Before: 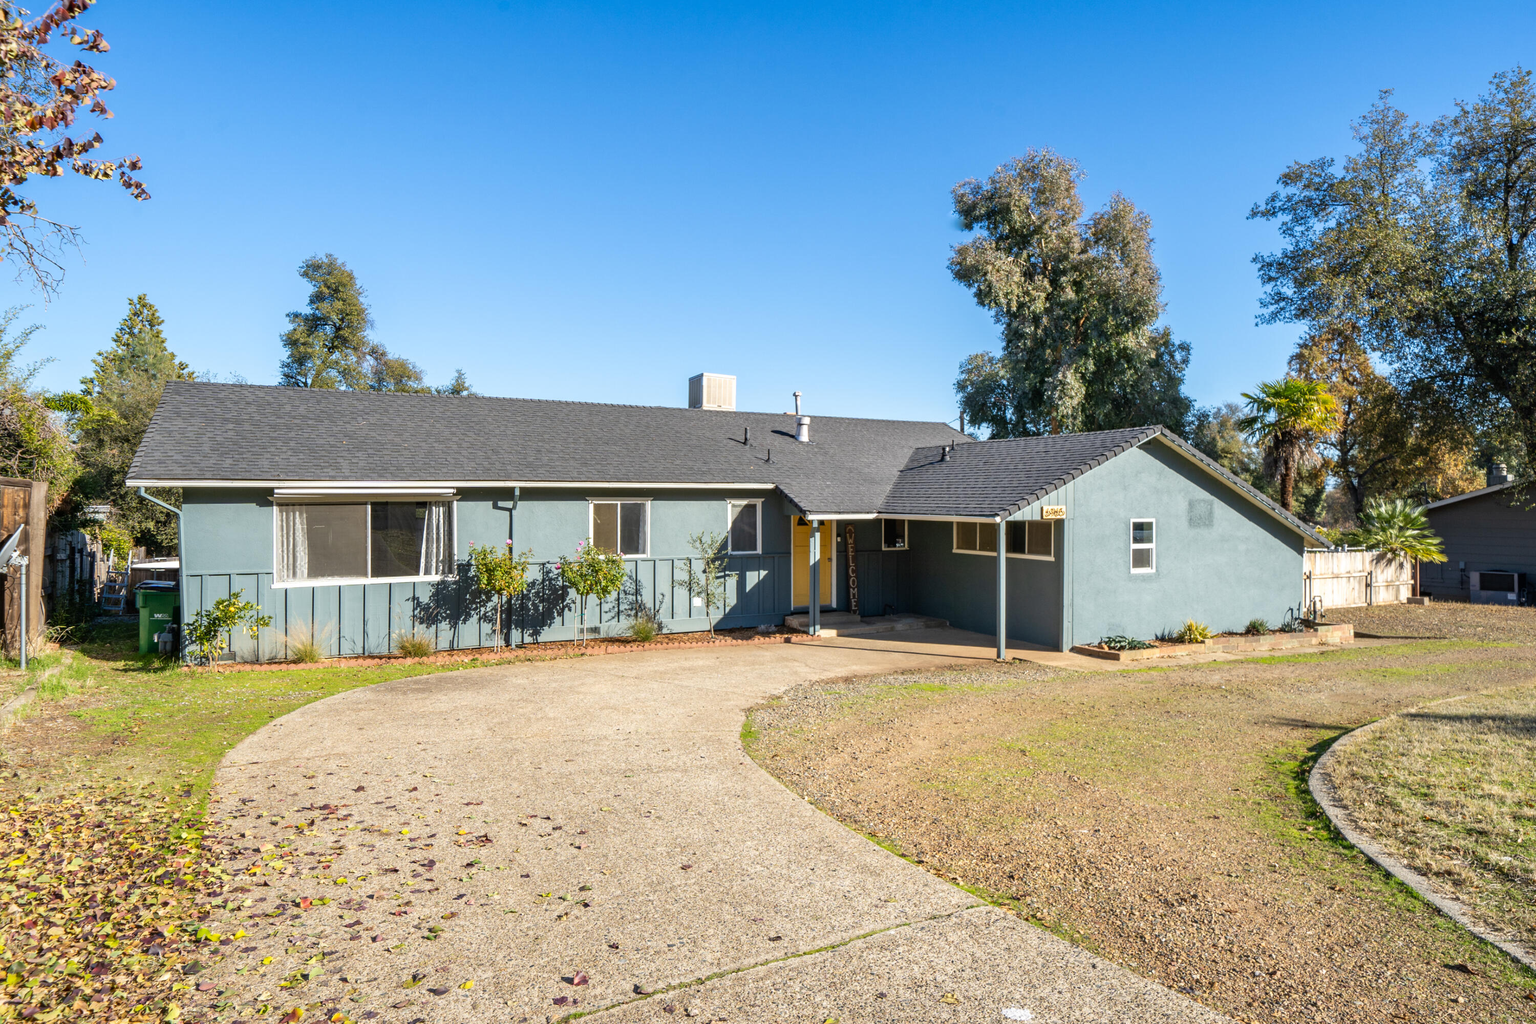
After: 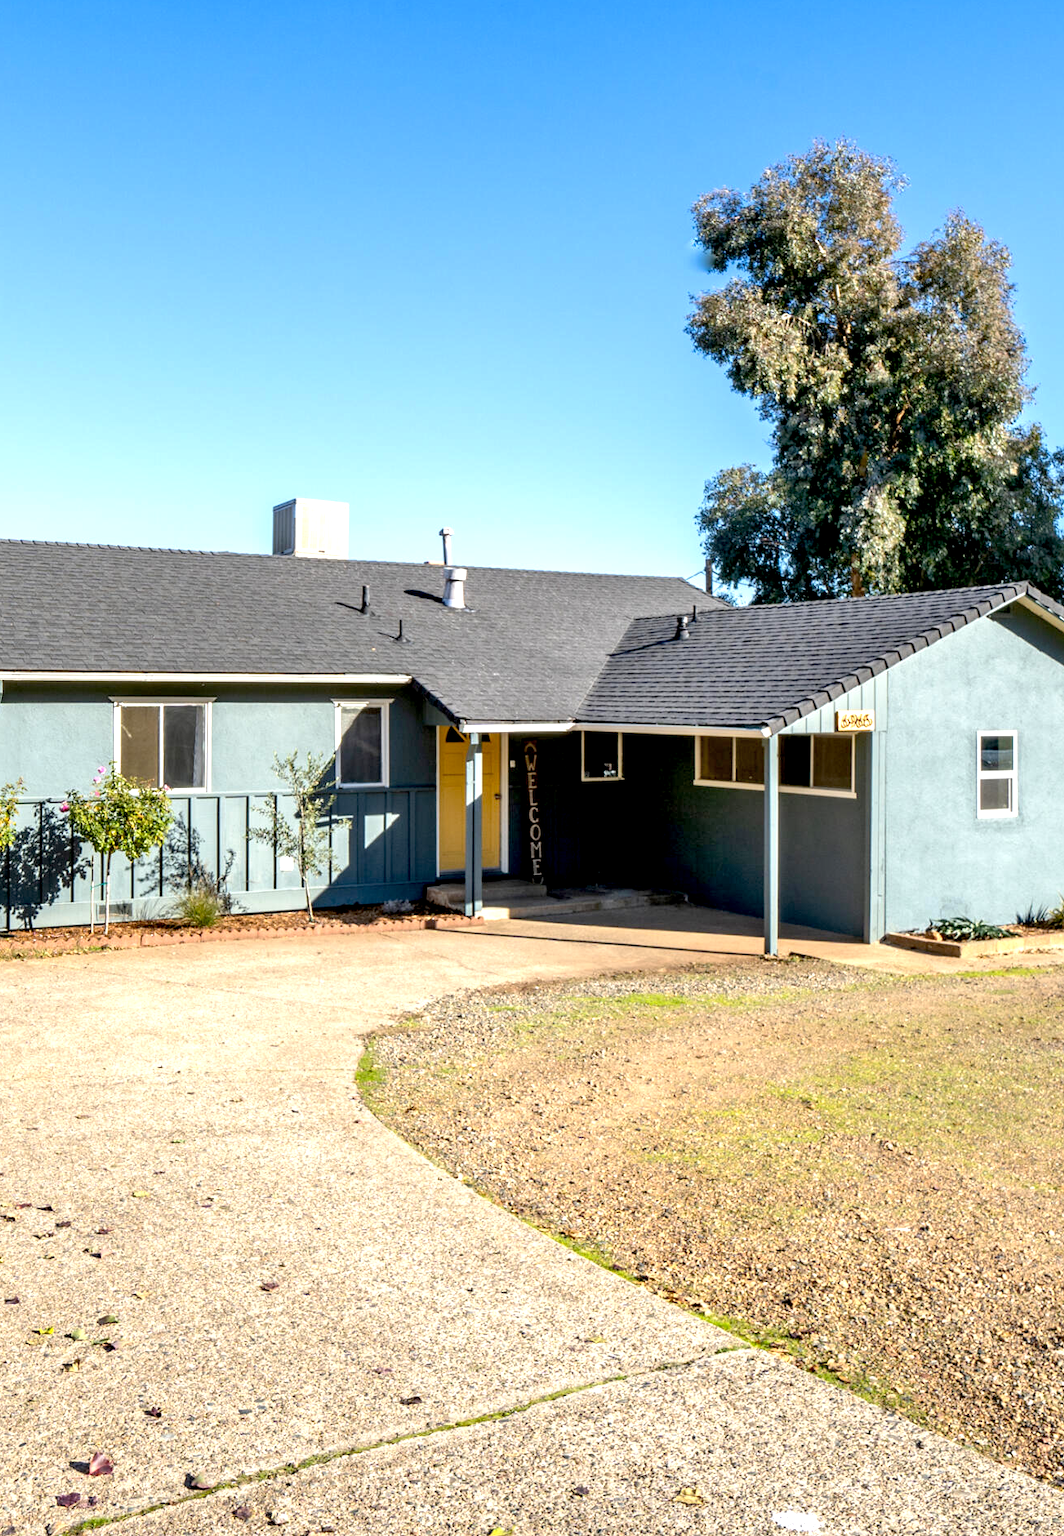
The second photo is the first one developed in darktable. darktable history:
shadows and highlights: radius 110.14, shadows 51.08, white point adjustment 9.16, highlights -3.42, soften with gaussian
crop: left 33.733%, top 5.948%, right 22.794%
base curve: curves: ch0 [(0.017, 0) (0.425, 0.441) (0.844, 0.933) (1, 1)], preserve colors none
